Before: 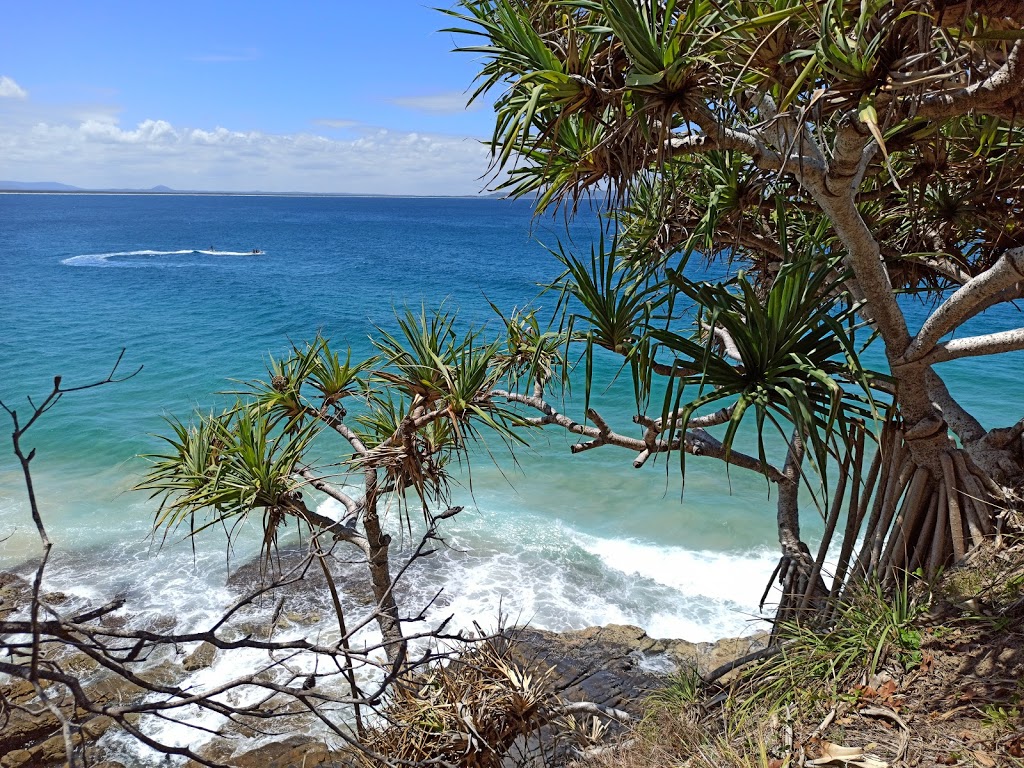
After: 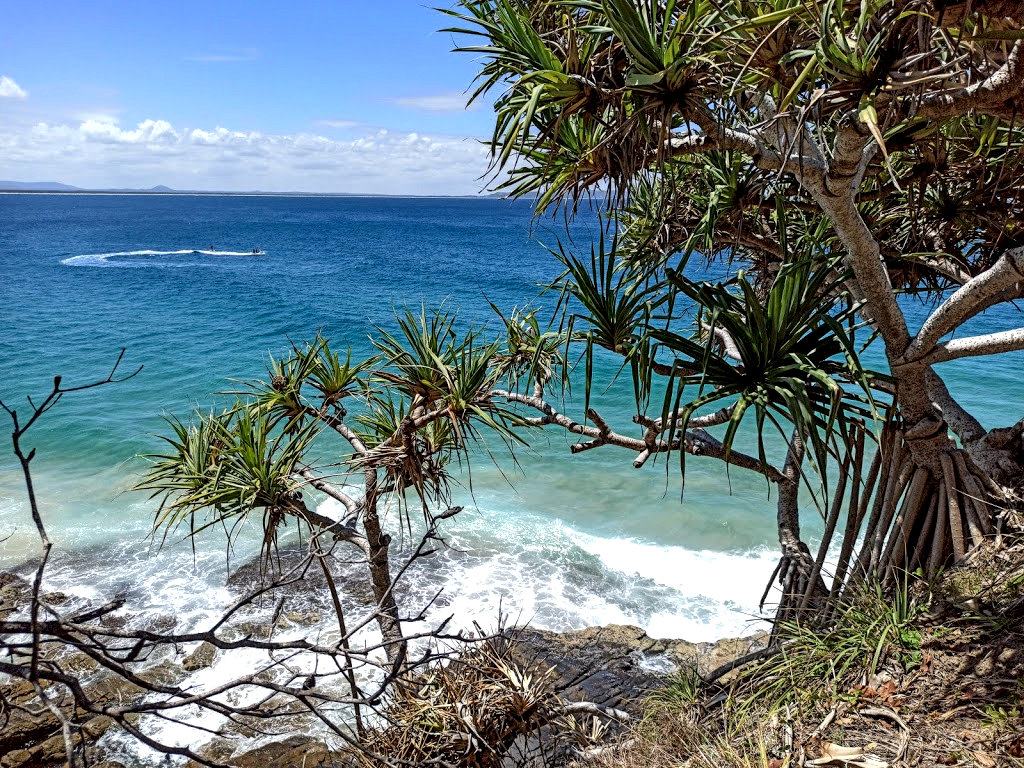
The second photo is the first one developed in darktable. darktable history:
local contrast: highlights 60%, shadows 64%, detail 160%
